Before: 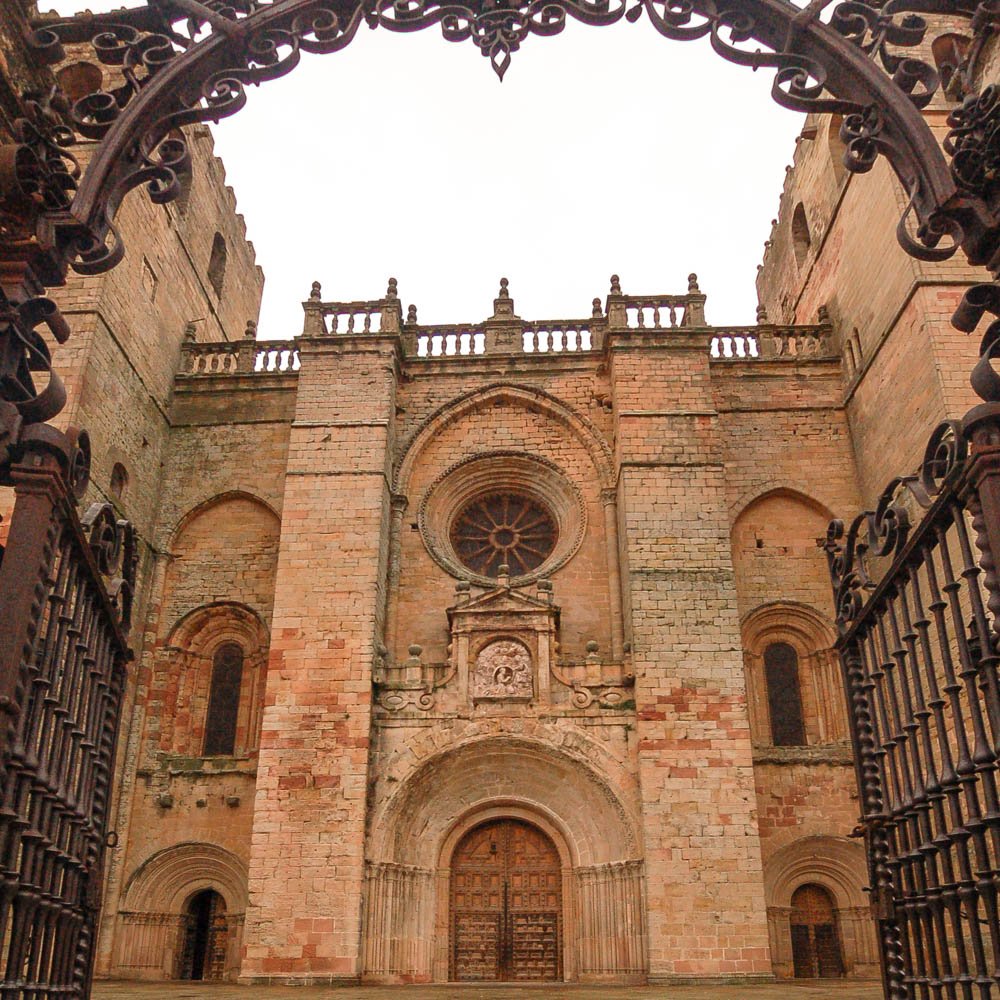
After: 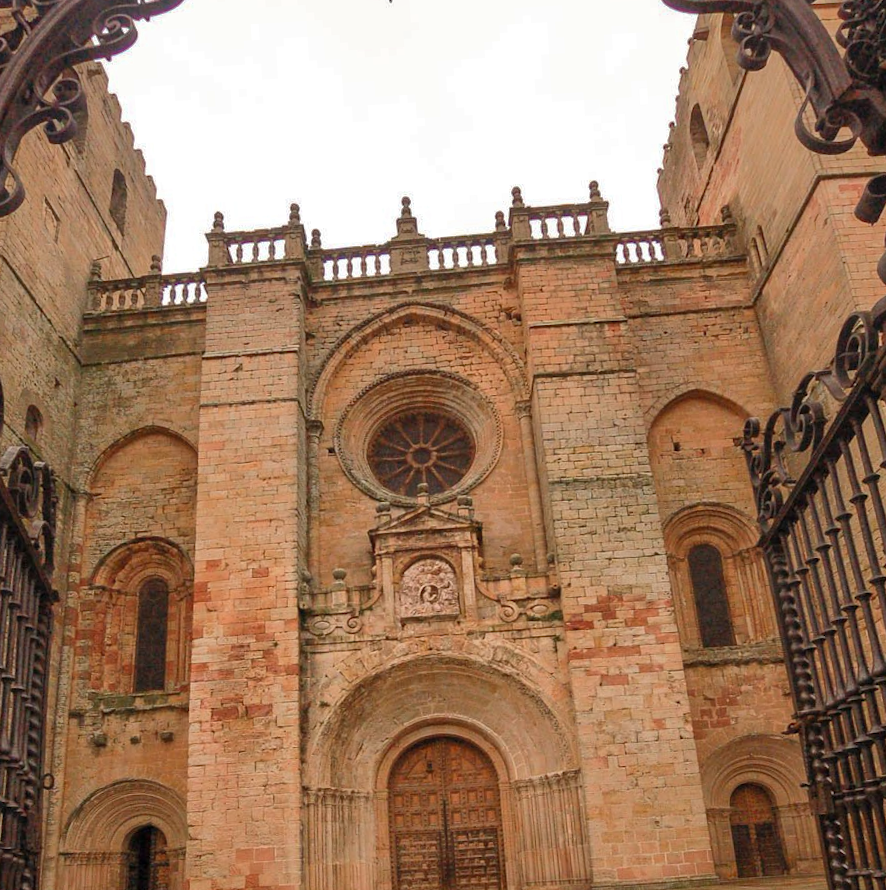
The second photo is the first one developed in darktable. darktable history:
shadows and highlights: shadows 39.41, highlights -59.94
crop and rotate: angle 3.49°, left 6.123%, top 5.7%
